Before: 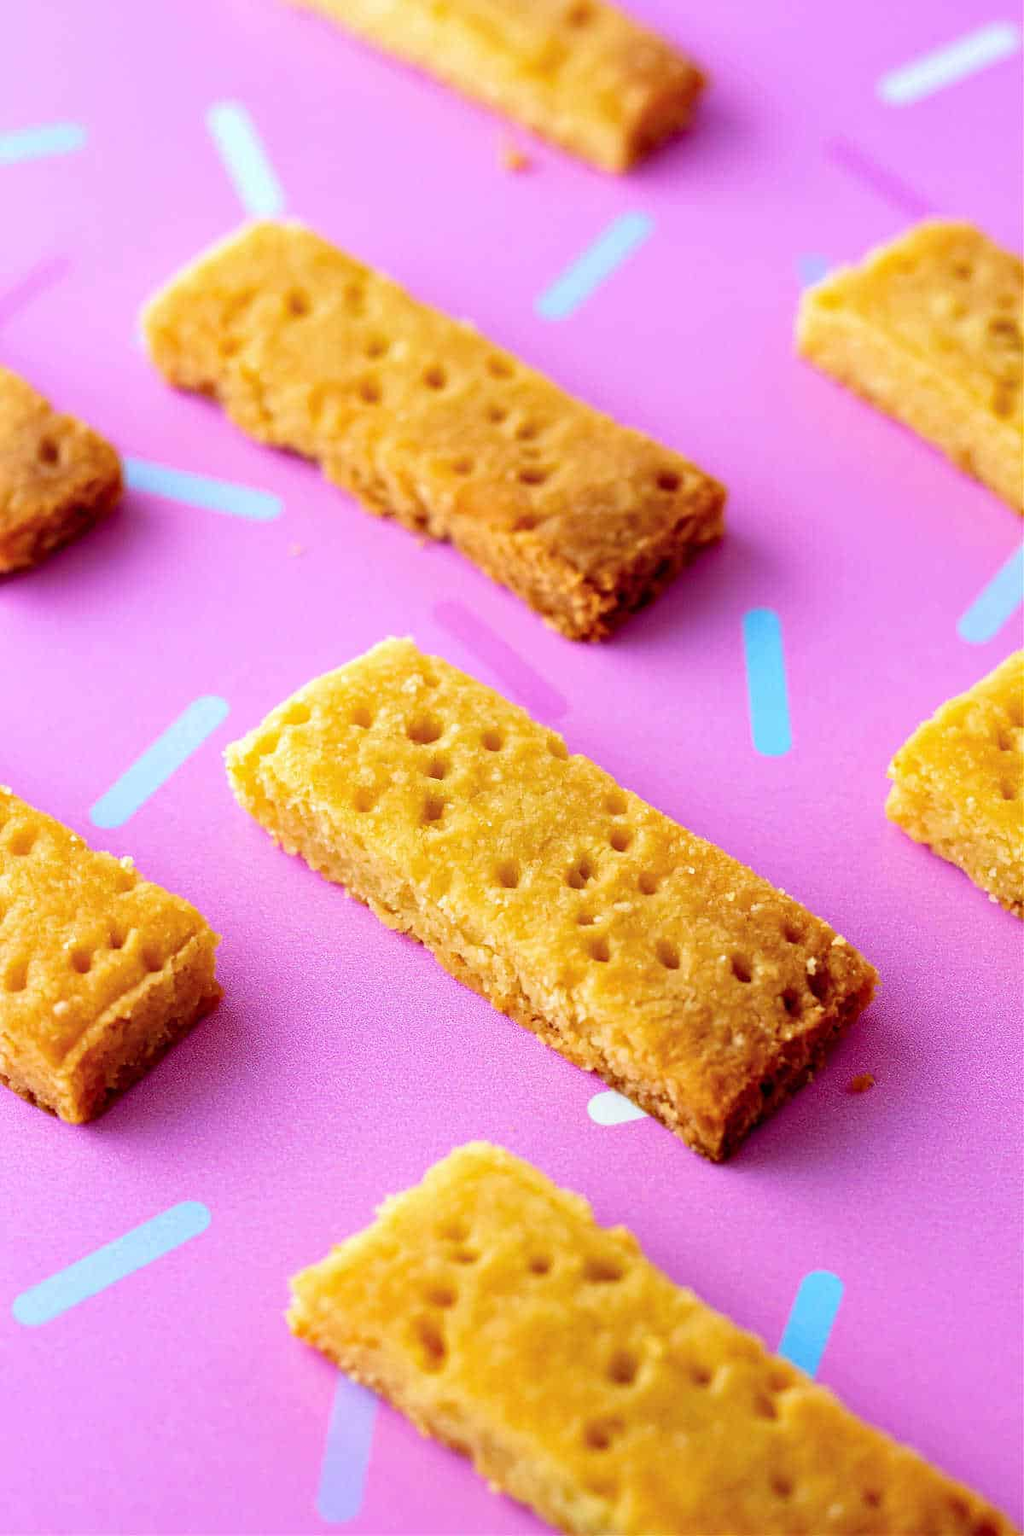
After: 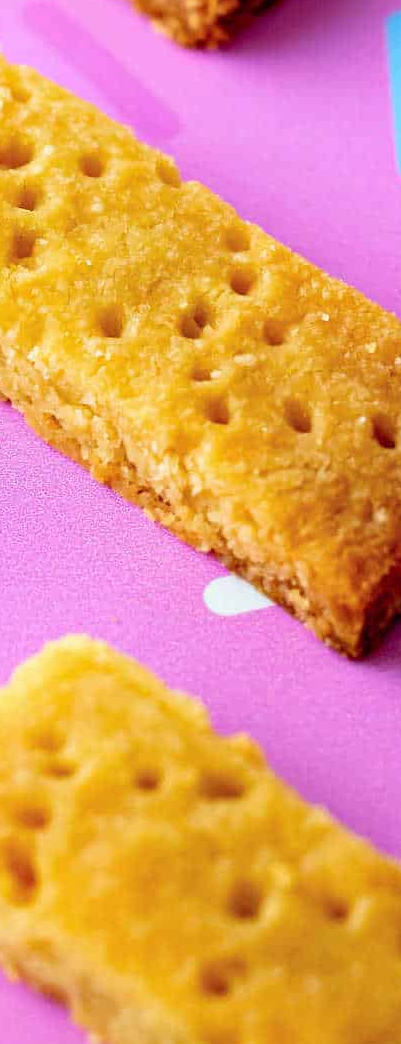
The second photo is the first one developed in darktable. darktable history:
crop: left 40.483%, top 39.076%, right 26.018%, bottom 2.883%
